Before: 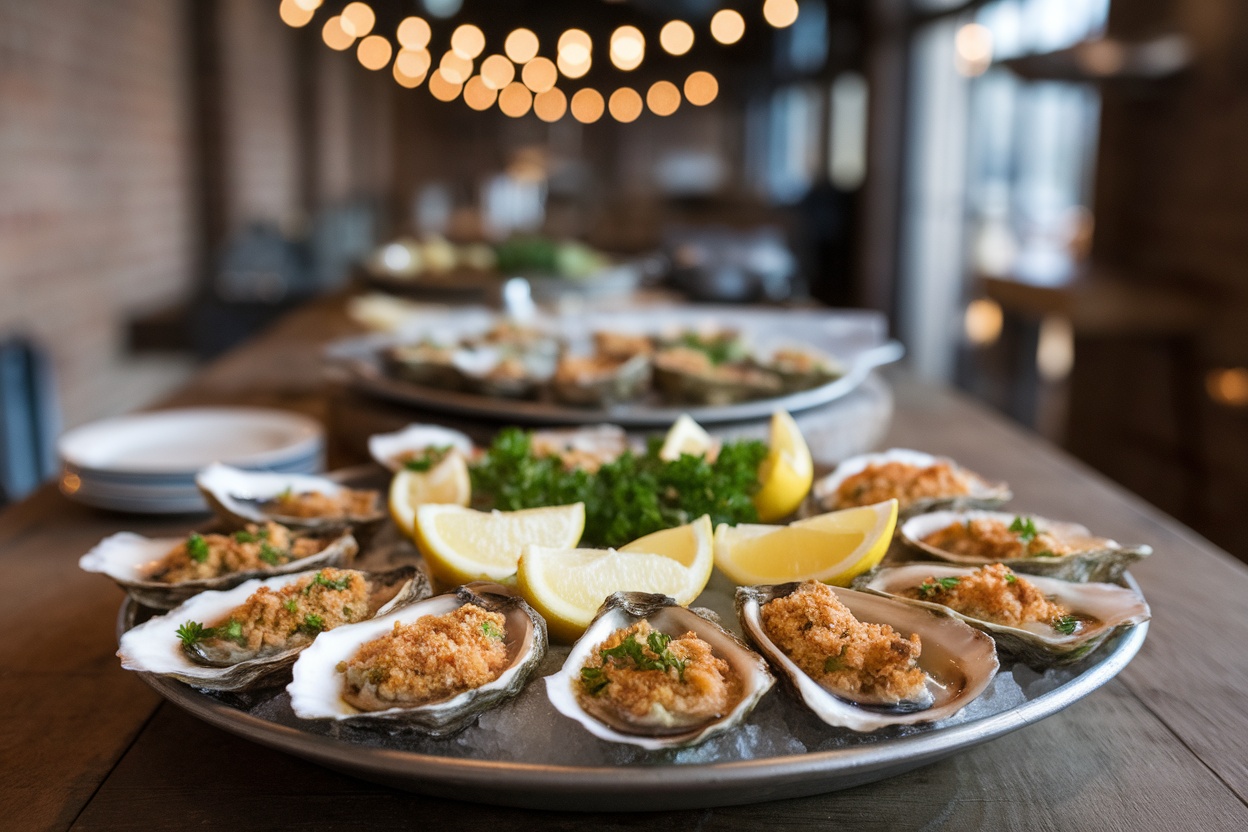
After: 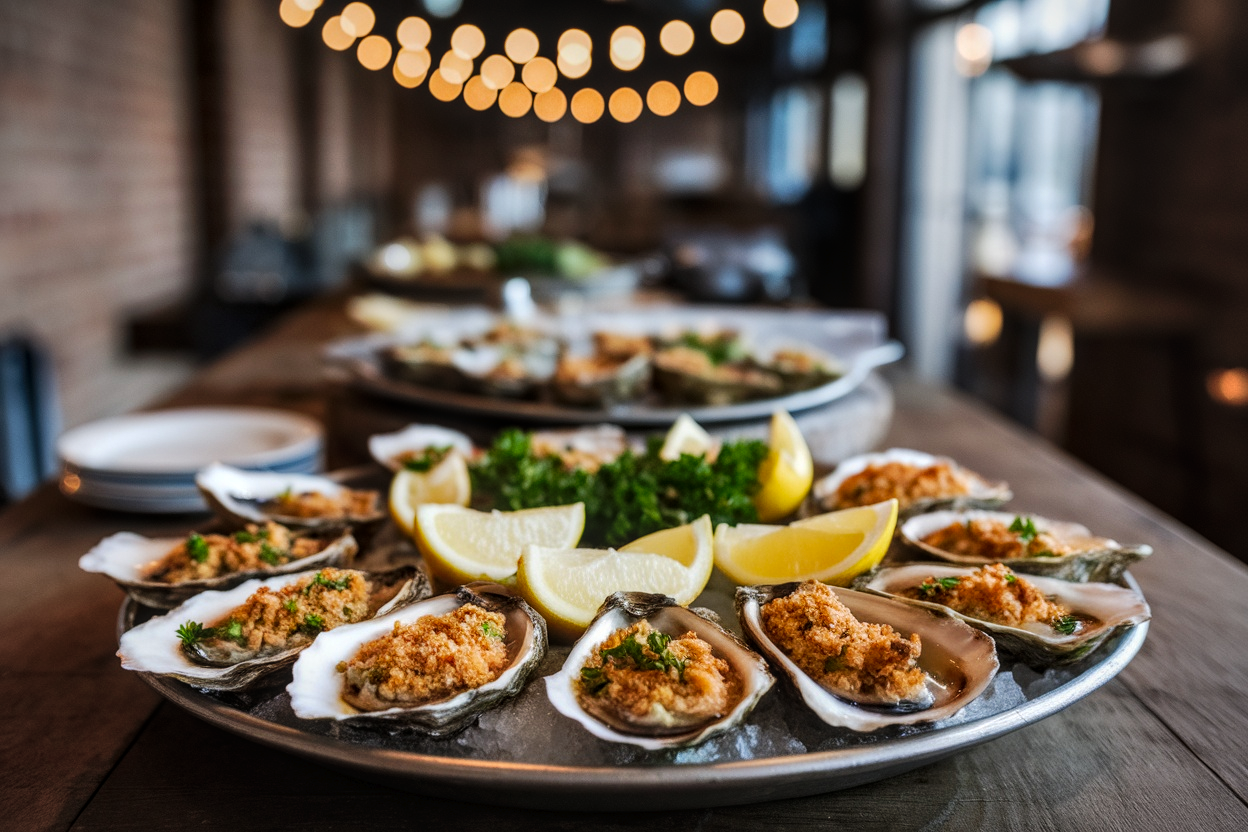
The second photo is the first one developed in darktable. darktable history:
shadows and highlights: shadows 49, highlights -41, soften with gaussian
local contrast: highlights 55%, shadows 52%, detail 130%, midtone range 0.452
vignetting: fall-off radius 60.92%
tone curve: curves: ch0 [(0, 0) (0.003, 0.008) (0.011, 0.011) (0.025, 0.014) (0.044, 0.021) (0.069, 0.029) (0.1, 0.042) (0.136, 0.06) (0.177, 0.09) (0.224, 0.126) (0.277, 0.177) (0.335, 0.243) (0.399, 0.31) (0.468, 0.388) (0.543, 0.484) (0.623, 0.585) (0.709, 0.683) (0.801, 0.775) (0.898, 0.873) (1, 1)], preserve colors none
